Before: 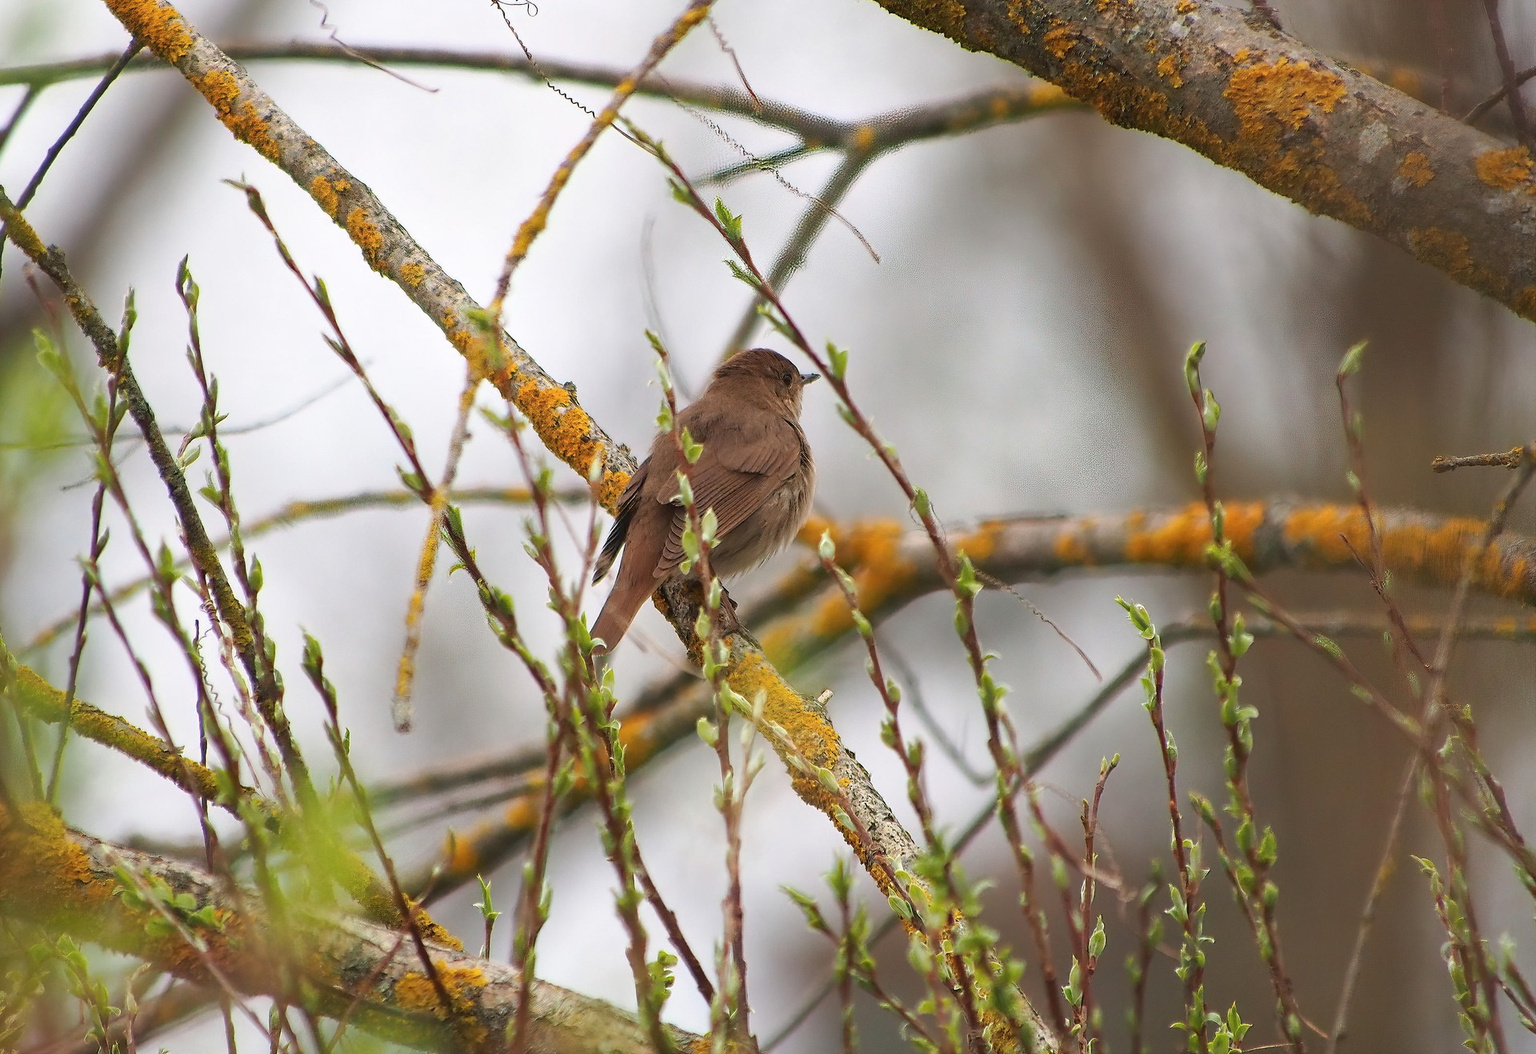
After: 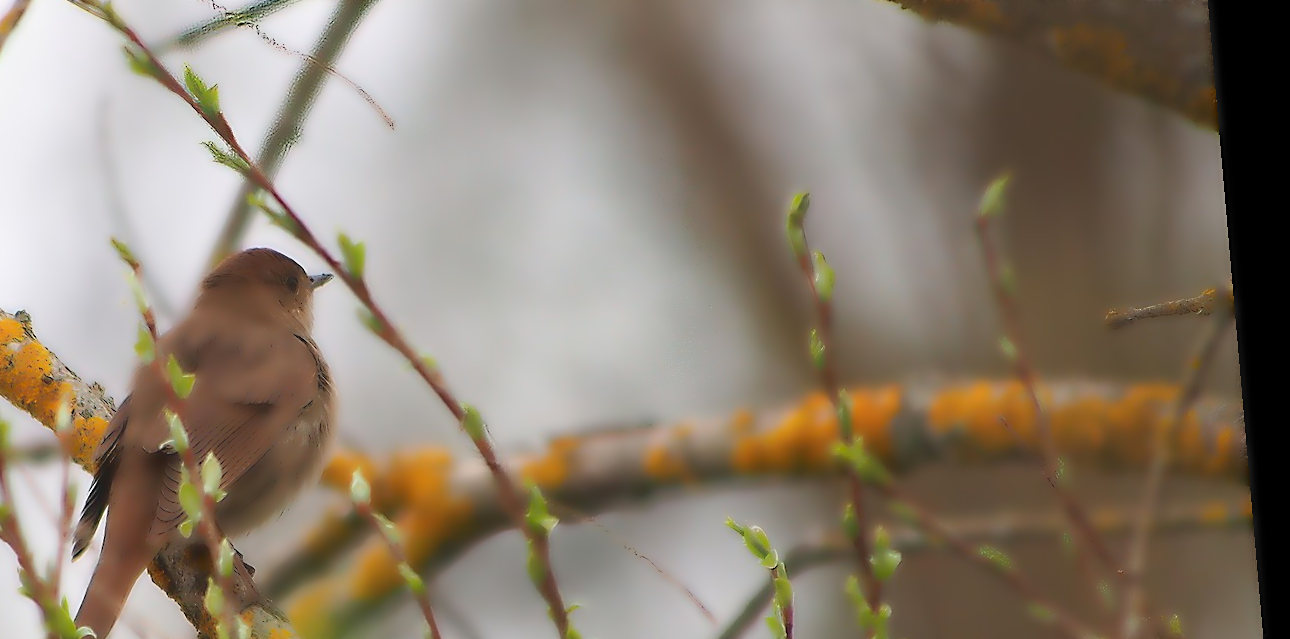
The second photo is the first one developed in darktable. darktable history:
crop: left 36.005%, top 18.293%, right 0.31%, bottom 38.444%
sharpen: on, module defaults
lowpass: radius 4, soften with bilateral filter, unbound 0
rotate and perspective: rotation -4.98°, automatic cropping off
